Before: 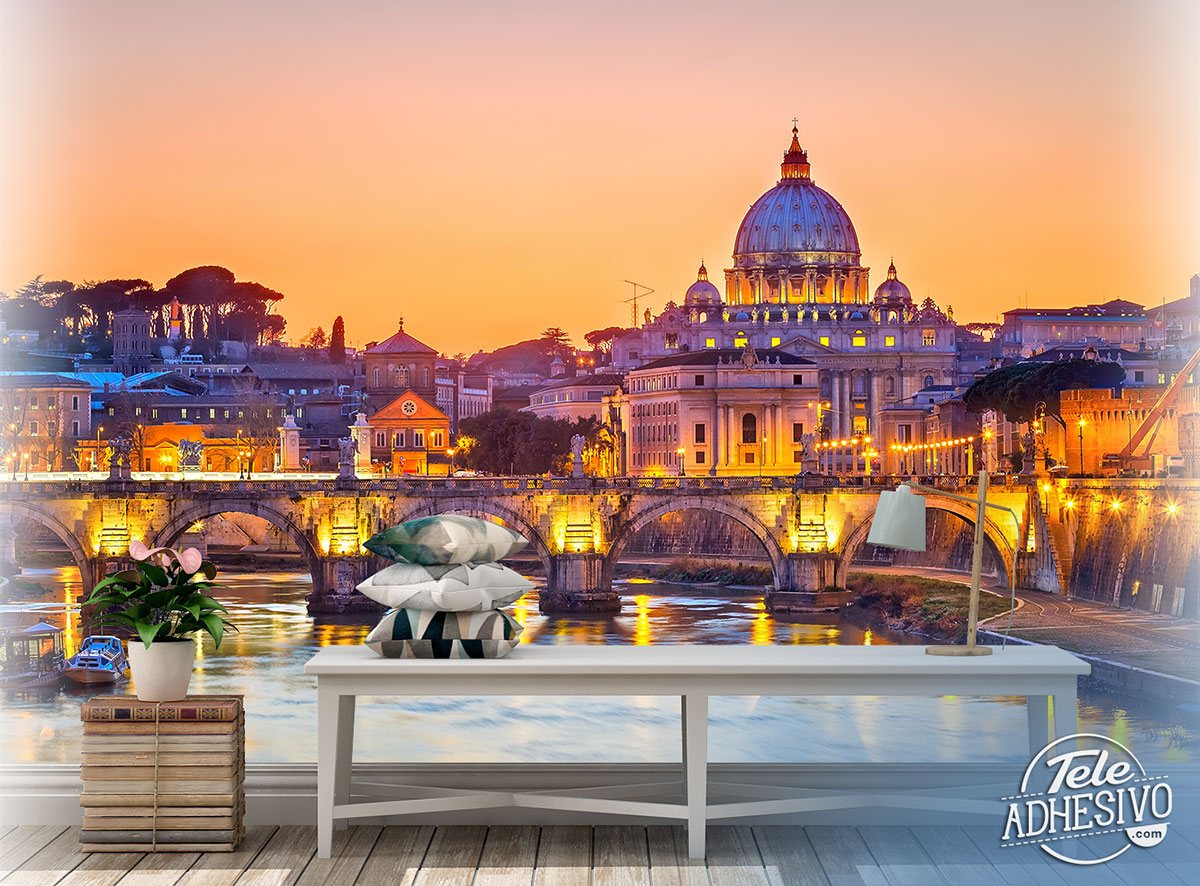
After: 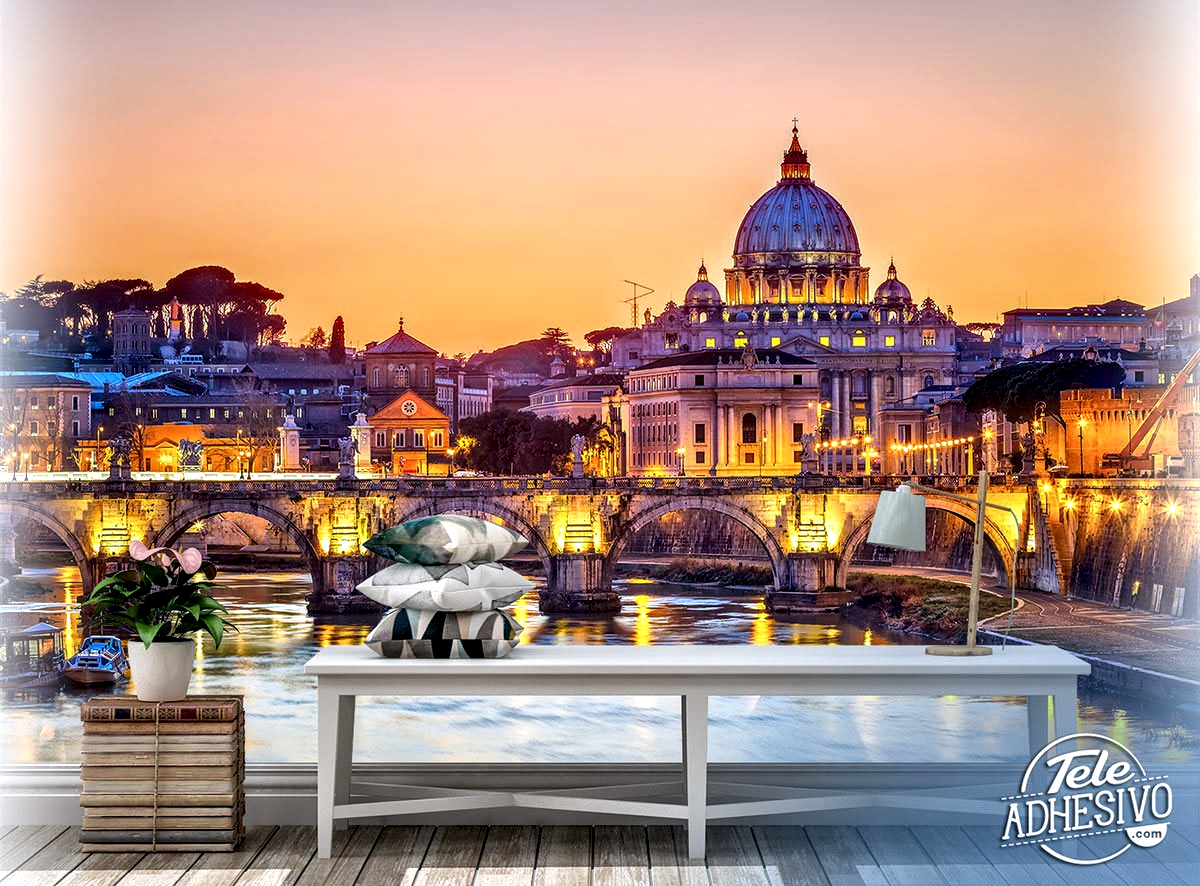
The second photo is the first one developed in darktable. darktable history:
white balance: red 0.98, blue 1.034
local contrast: highlights 65%, shadows 54%, detail 169%, midtone range 0.514
